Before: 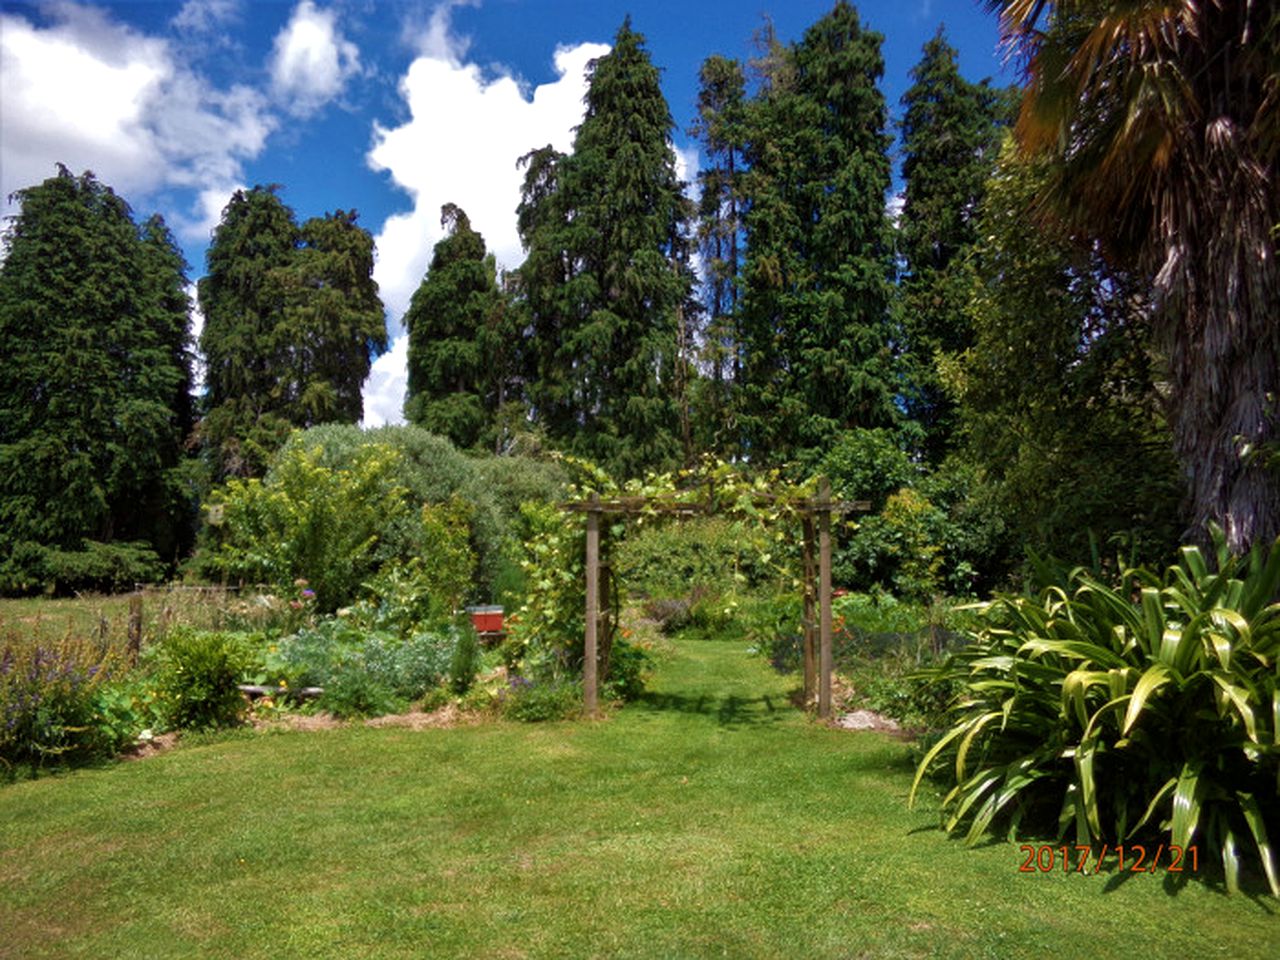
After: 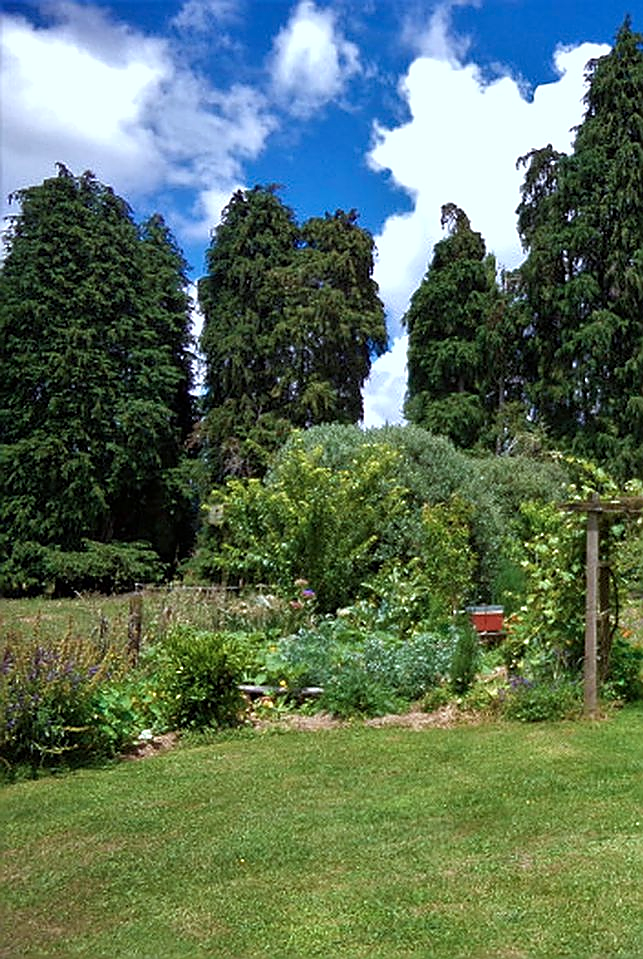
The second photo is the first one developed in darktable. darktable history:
sharpen: radius 1.375, amount 1.259, threshold 0.614
color calibration: illuminant custom, x 0.368, y 0.373, temperature 4350.3 K
crop and rotate: left 0.028%, top 0%, right 49.733%
